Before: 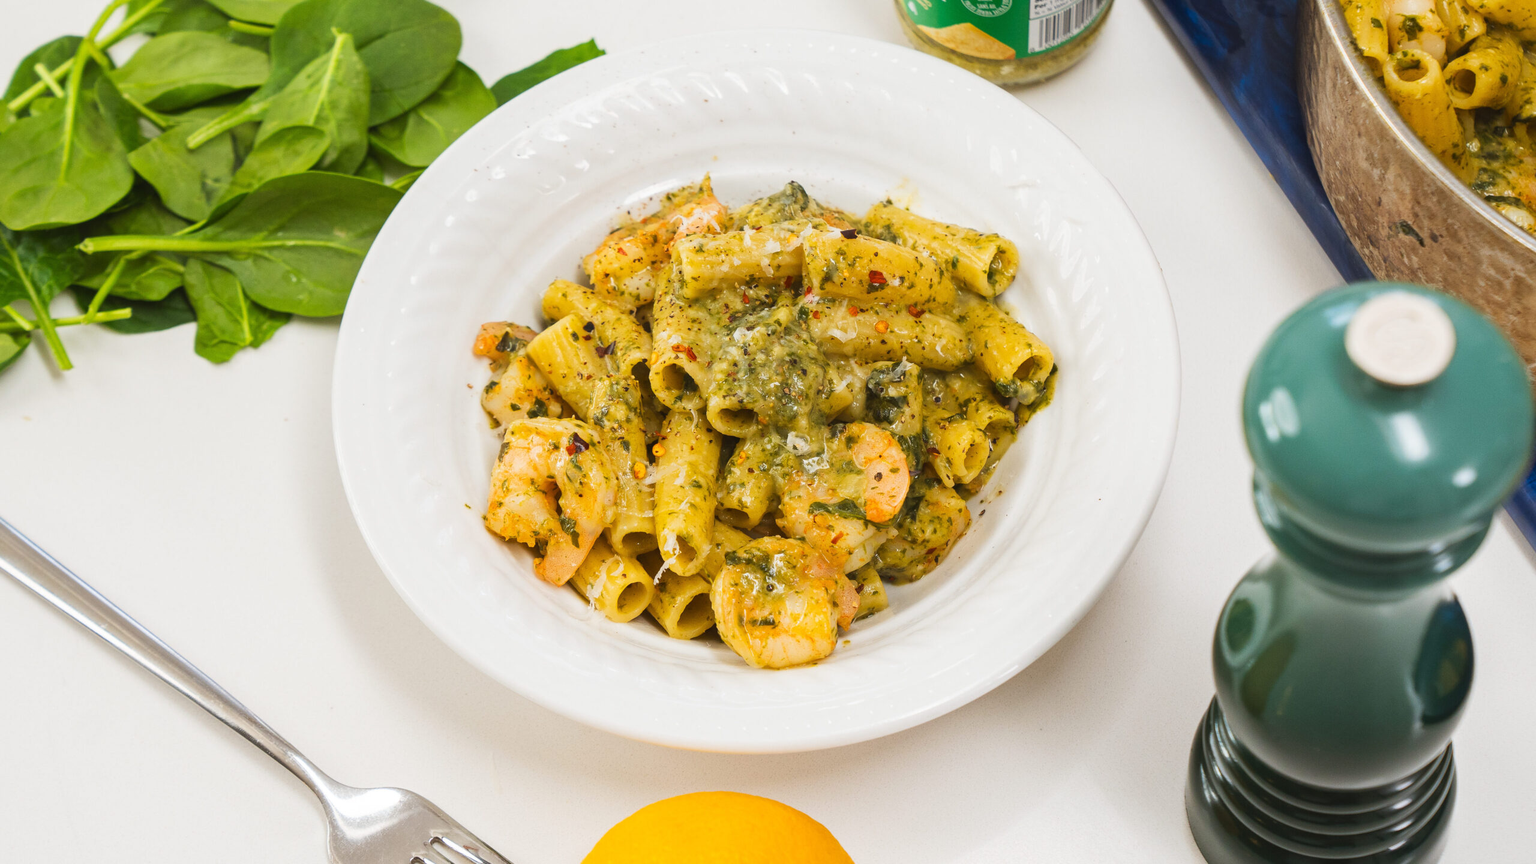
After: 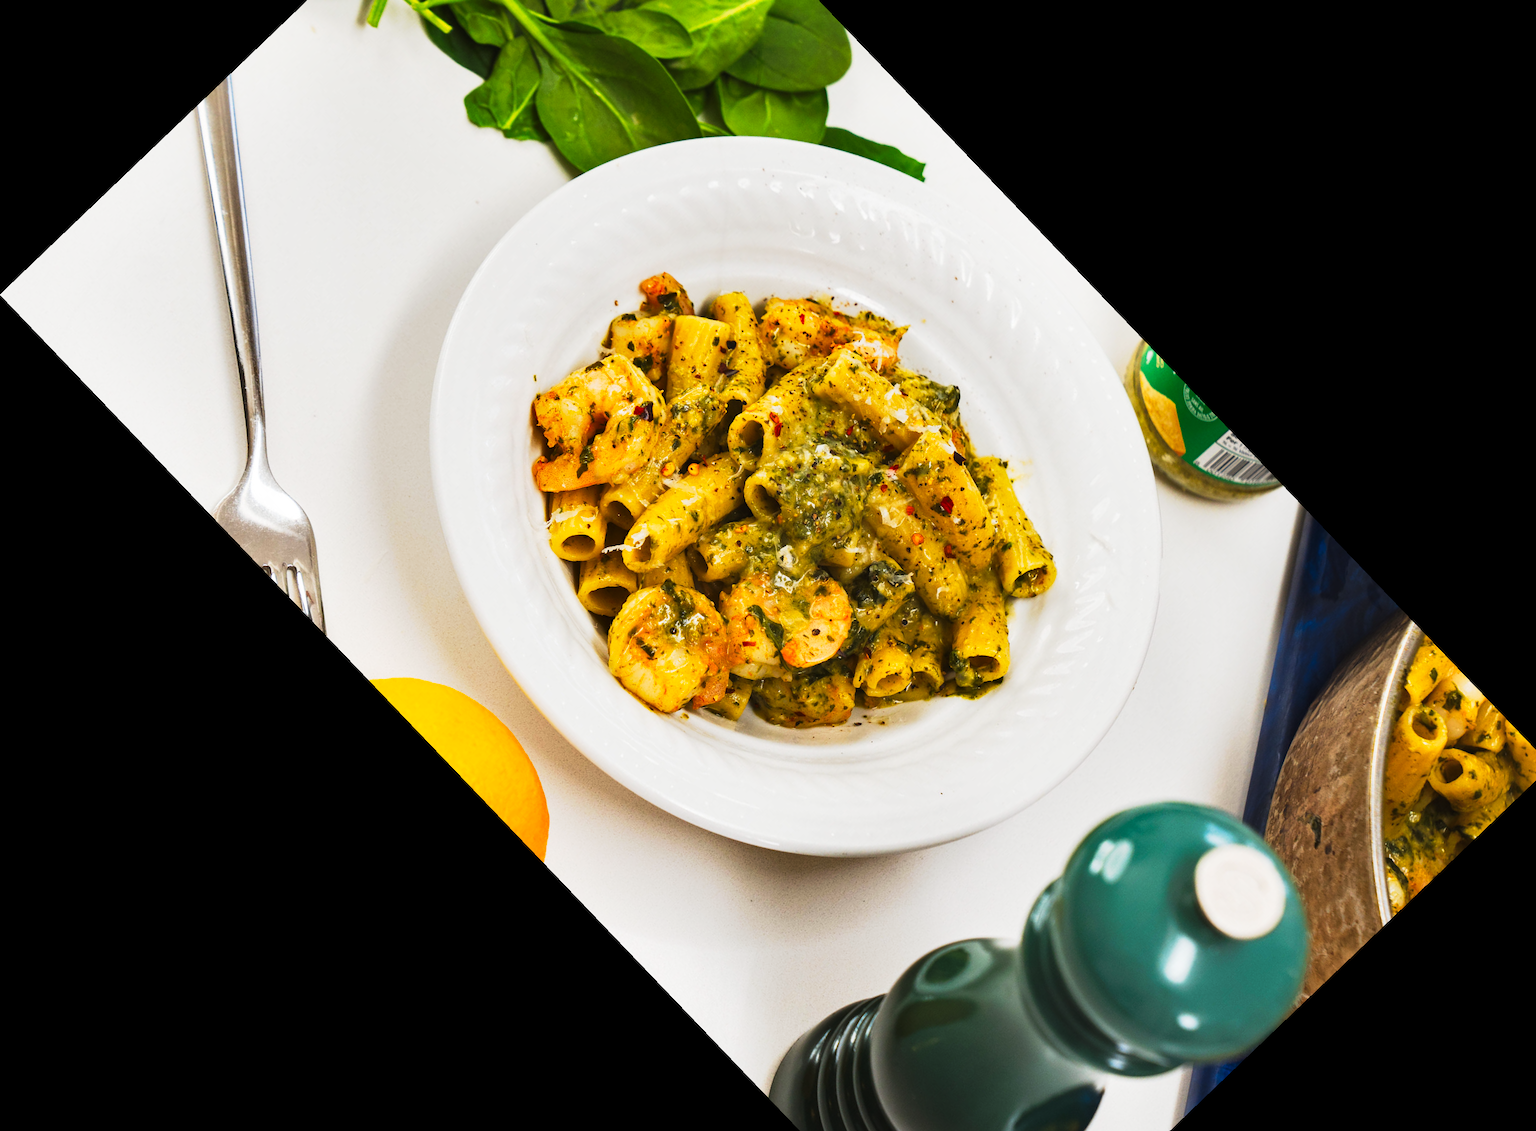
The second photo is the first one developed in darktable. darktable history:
crop and rotate: angle -46.26°, top 16.234%, right 0.912%, bottom 11.704%
tone curve: curves: ch0 [(0, 0) (0.003, 0.007) (0.011, 0.01) (0.025, 0.016) (0.044, 0.025) (0.069, 0.036) (0.1, 0.052) (0.136, 0.073) (0.177, 0.103) (0.224, 0.135) (0.277, 0.177) (0.335, 0.233) (0.399, 0.303) (0.468, 0.376) (0.543, 0.469) (0.623, 0.581) (0.709, 0.723) (0.801, 0.863) (0.898, 0.938) (1, 1)], preserve colors none
shadows and highlights: shadows 22.7, highlights -48.71, soften with gaussian
